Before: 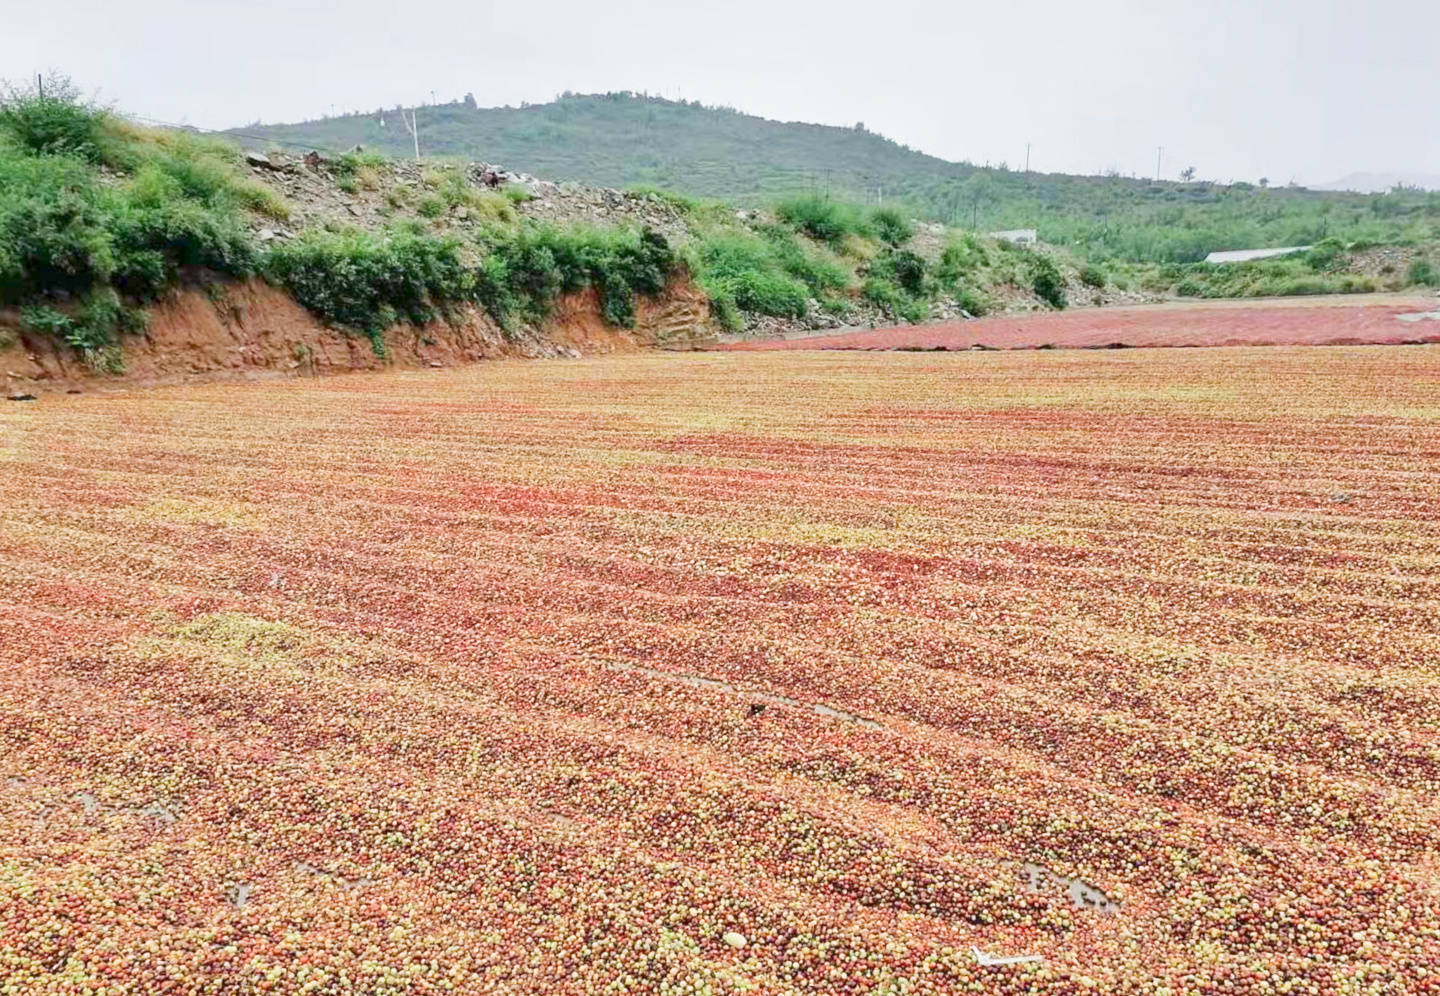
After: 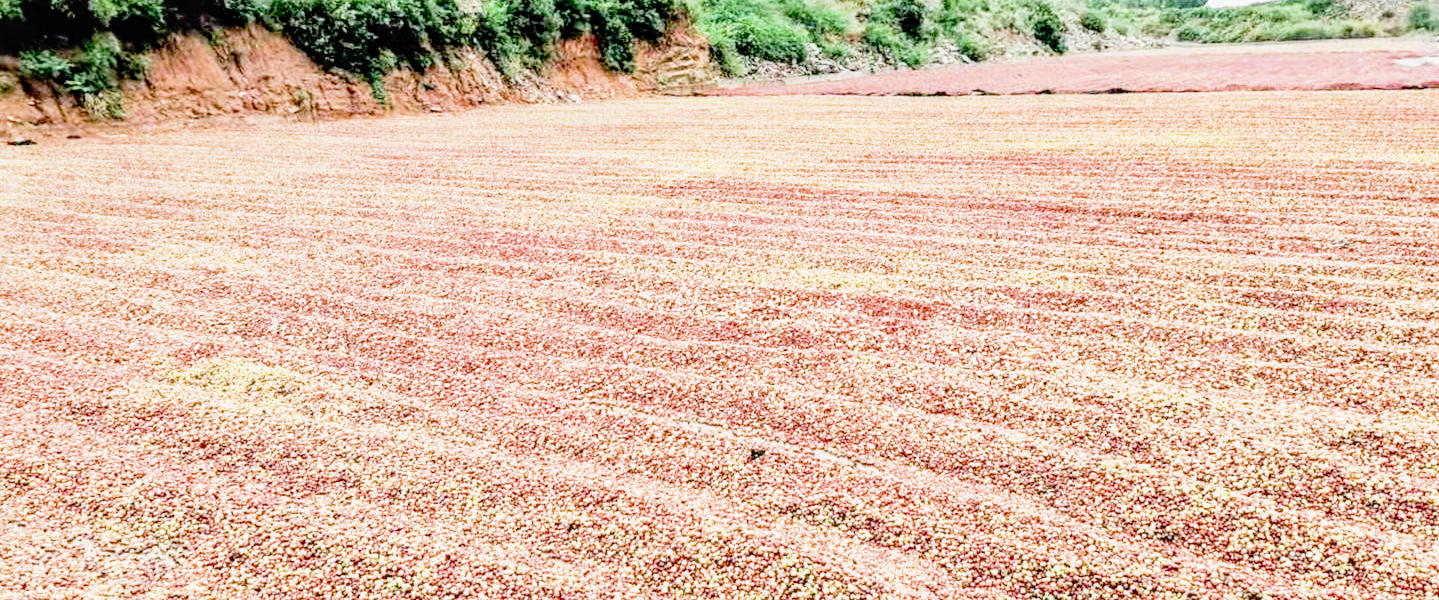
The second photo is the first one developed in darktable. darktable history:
tone curve: curves: ch0 [(0, 0.013) (0.181, 0.074) (0.337, 0.304) (0.498, 0.485) (0.78, 0.742) (0.993, 0.954)]; ch1 [(0, 0) (0.294, 0.184) (0.359, 0.34) (0.362, 0.35) (0.43, 0.41) (0.469, 0.463) (0.495, 0.502) (0.54, 0.563) (0.612, 0.641) (1, 1)]; ch2 [(0, 0) (0.44, 0.437) (0.495, 0.502) (0.524, 0.534) (0.557, 0.56) (0.634, 0.654) (0.728, 0.722) (1, 1)], preserve colors none
crop and rotate: top 25.666%, bottom 14.019%
exposure: black level correction 0, exposure 1.103 EV, compensate exposure bias true, compensate highlight preservation false
local contrast: detail 130%
filmic rgb: black relative exposure -5.14 EV, white relative exposure 3.51 EV, hardness 3.17, contrast 1.41, highlights saturation mix -49.55%
